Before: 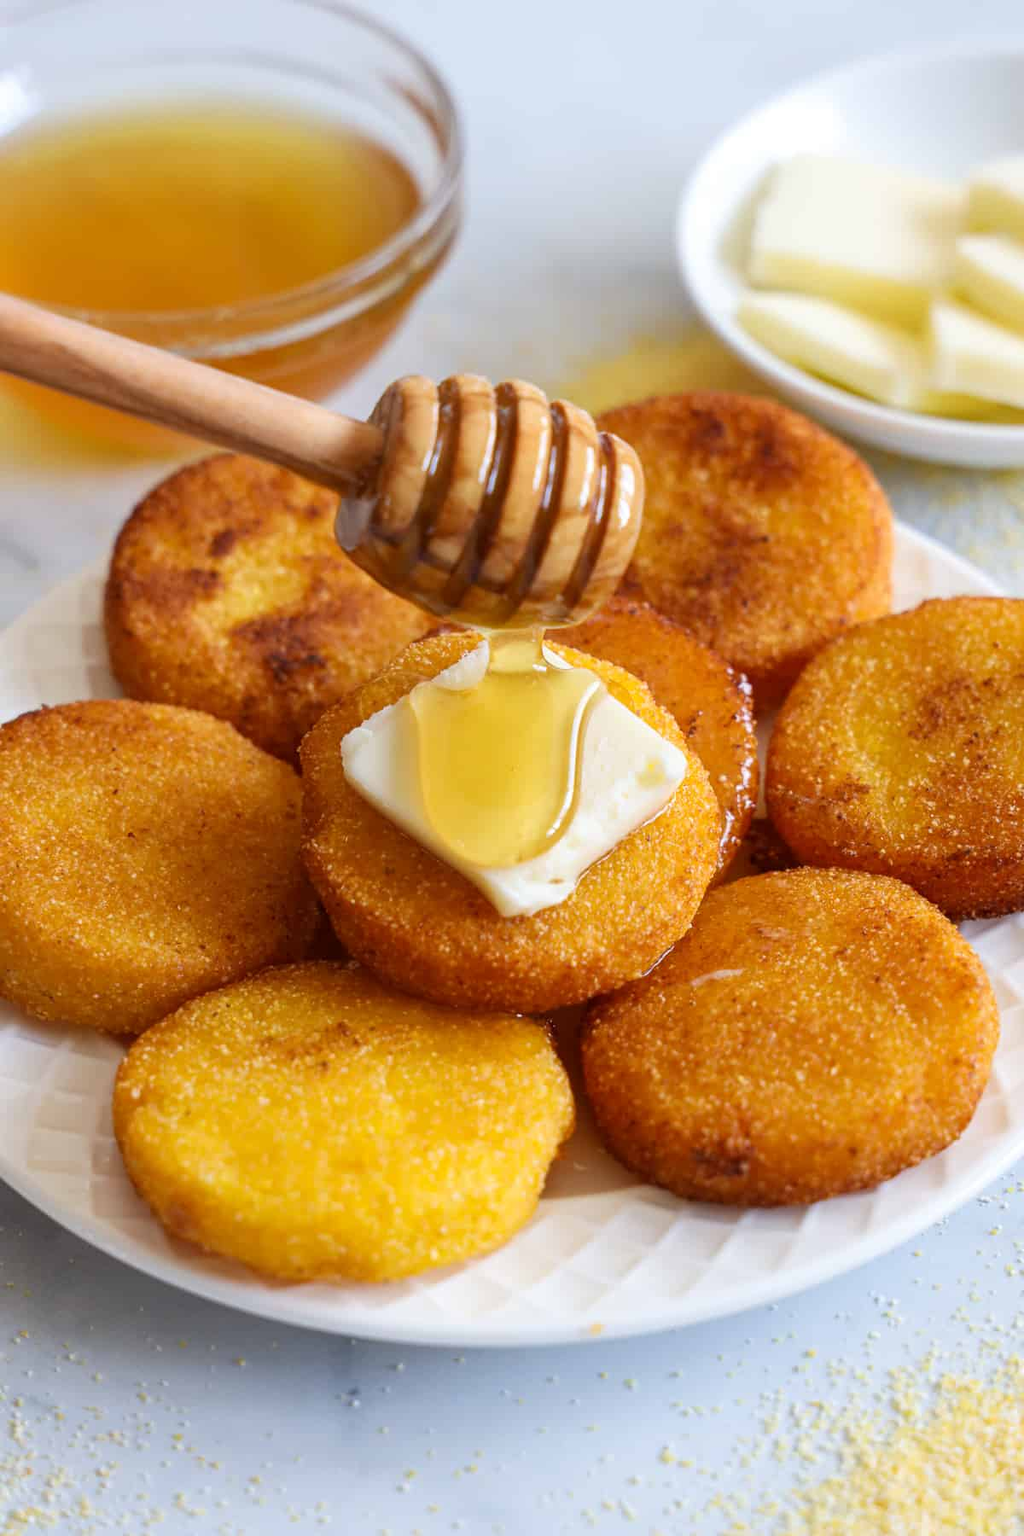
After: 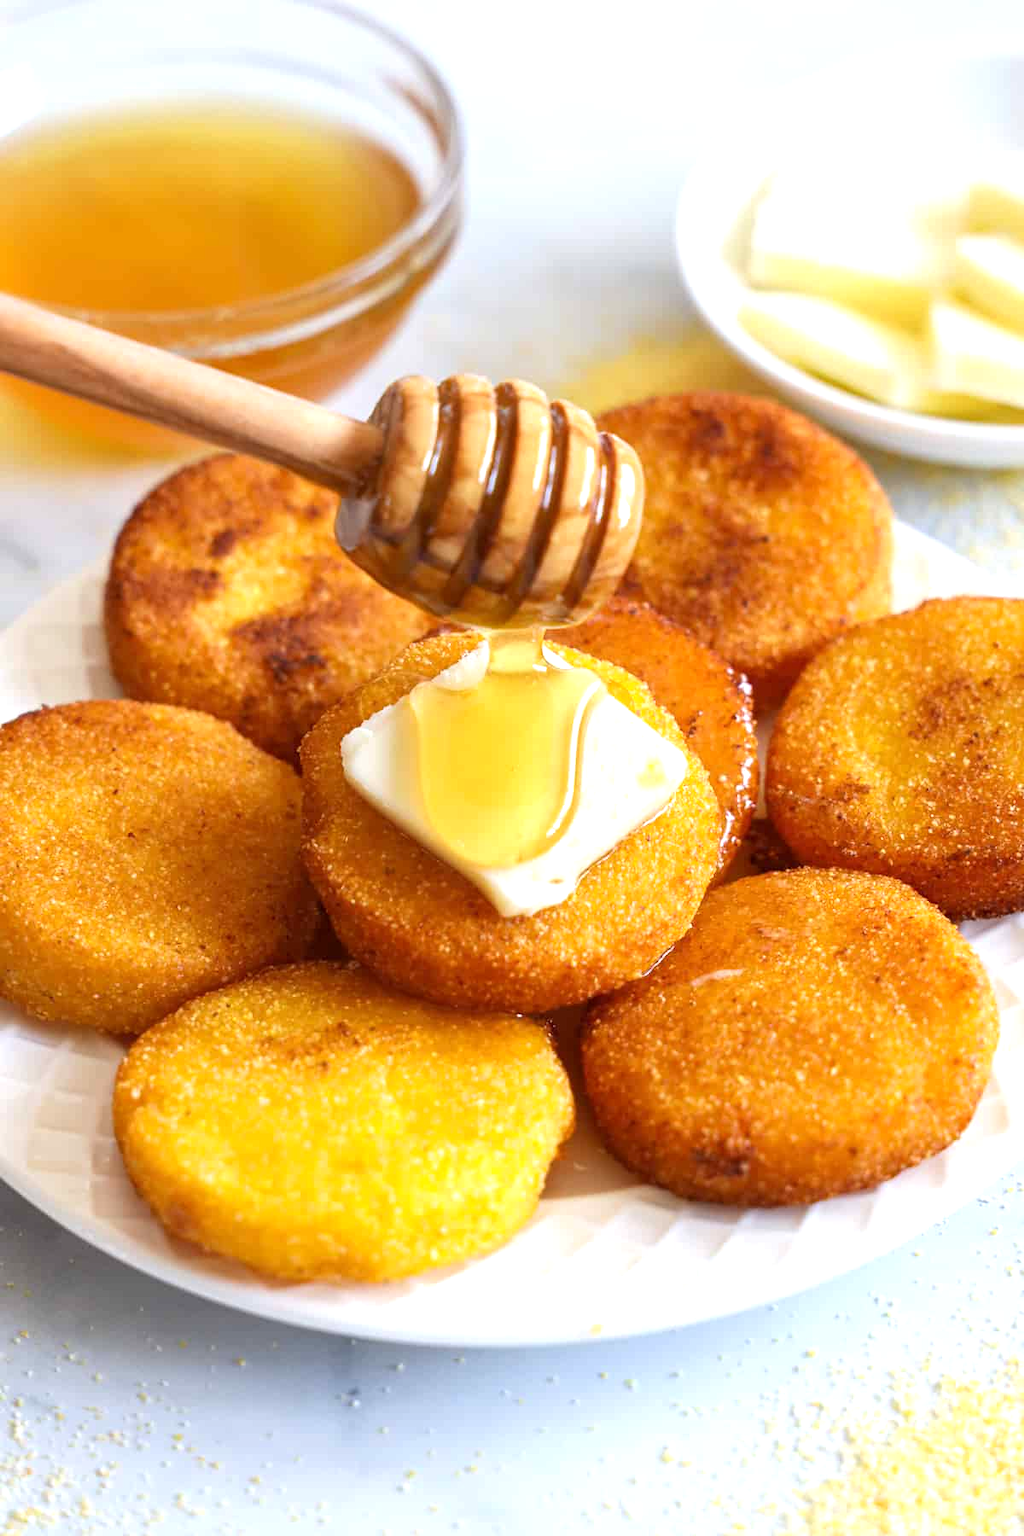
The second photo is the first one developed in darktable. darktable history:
tone equalizer: on, module defaults
exposure: exposure 0.564 EV, compensate highlight preservation false
